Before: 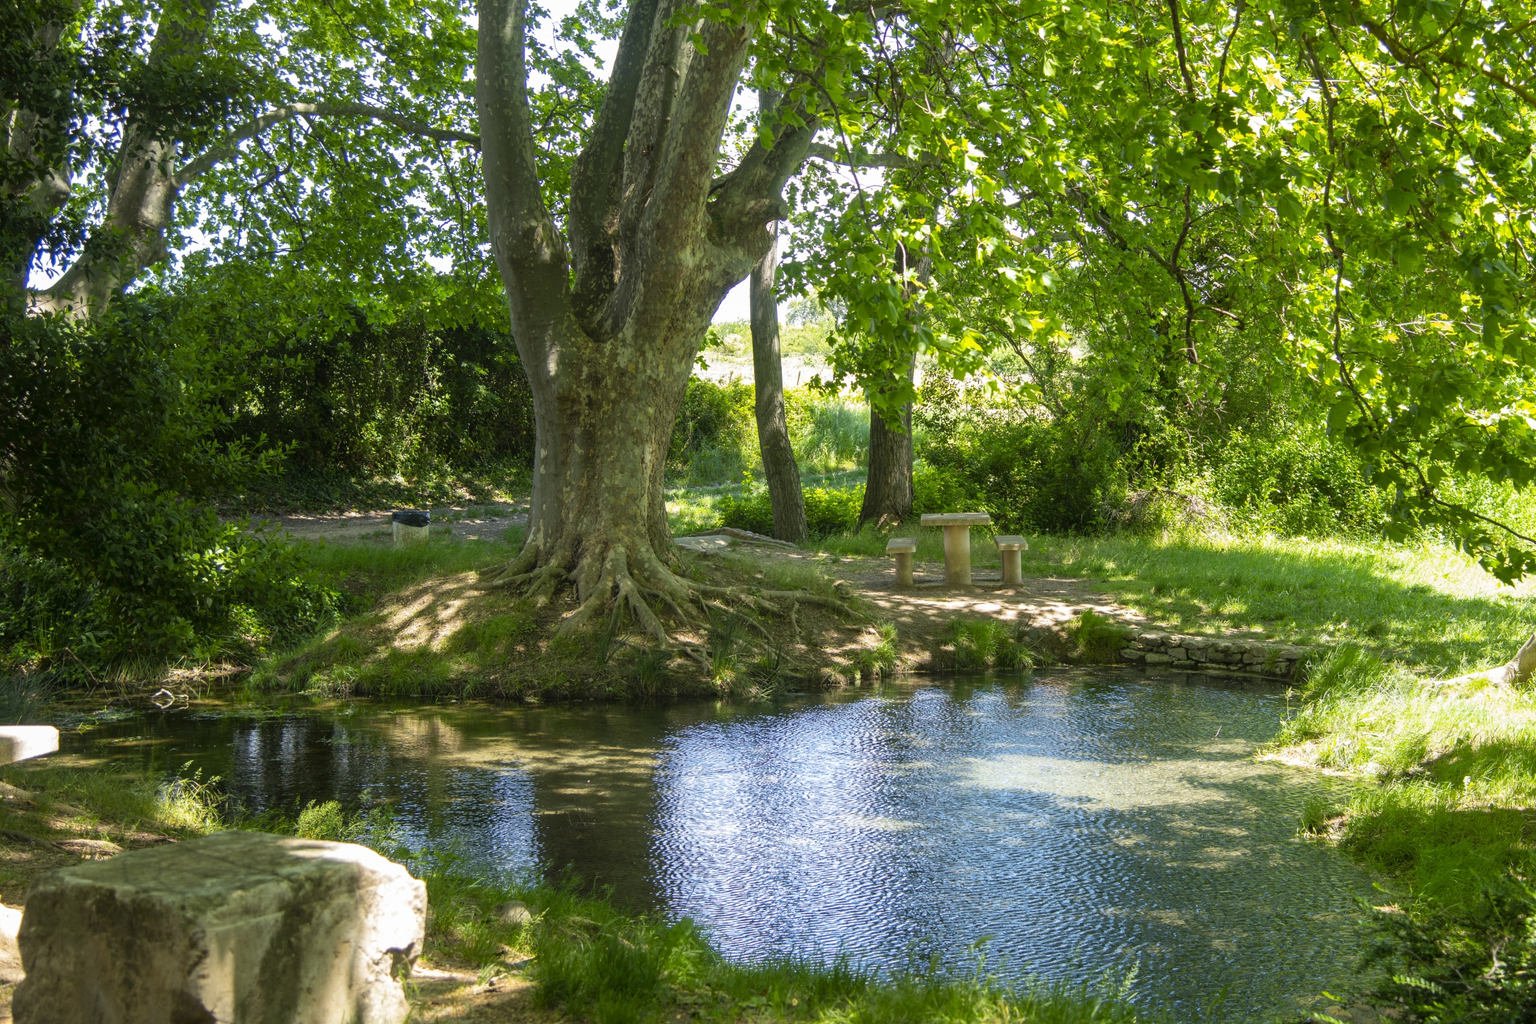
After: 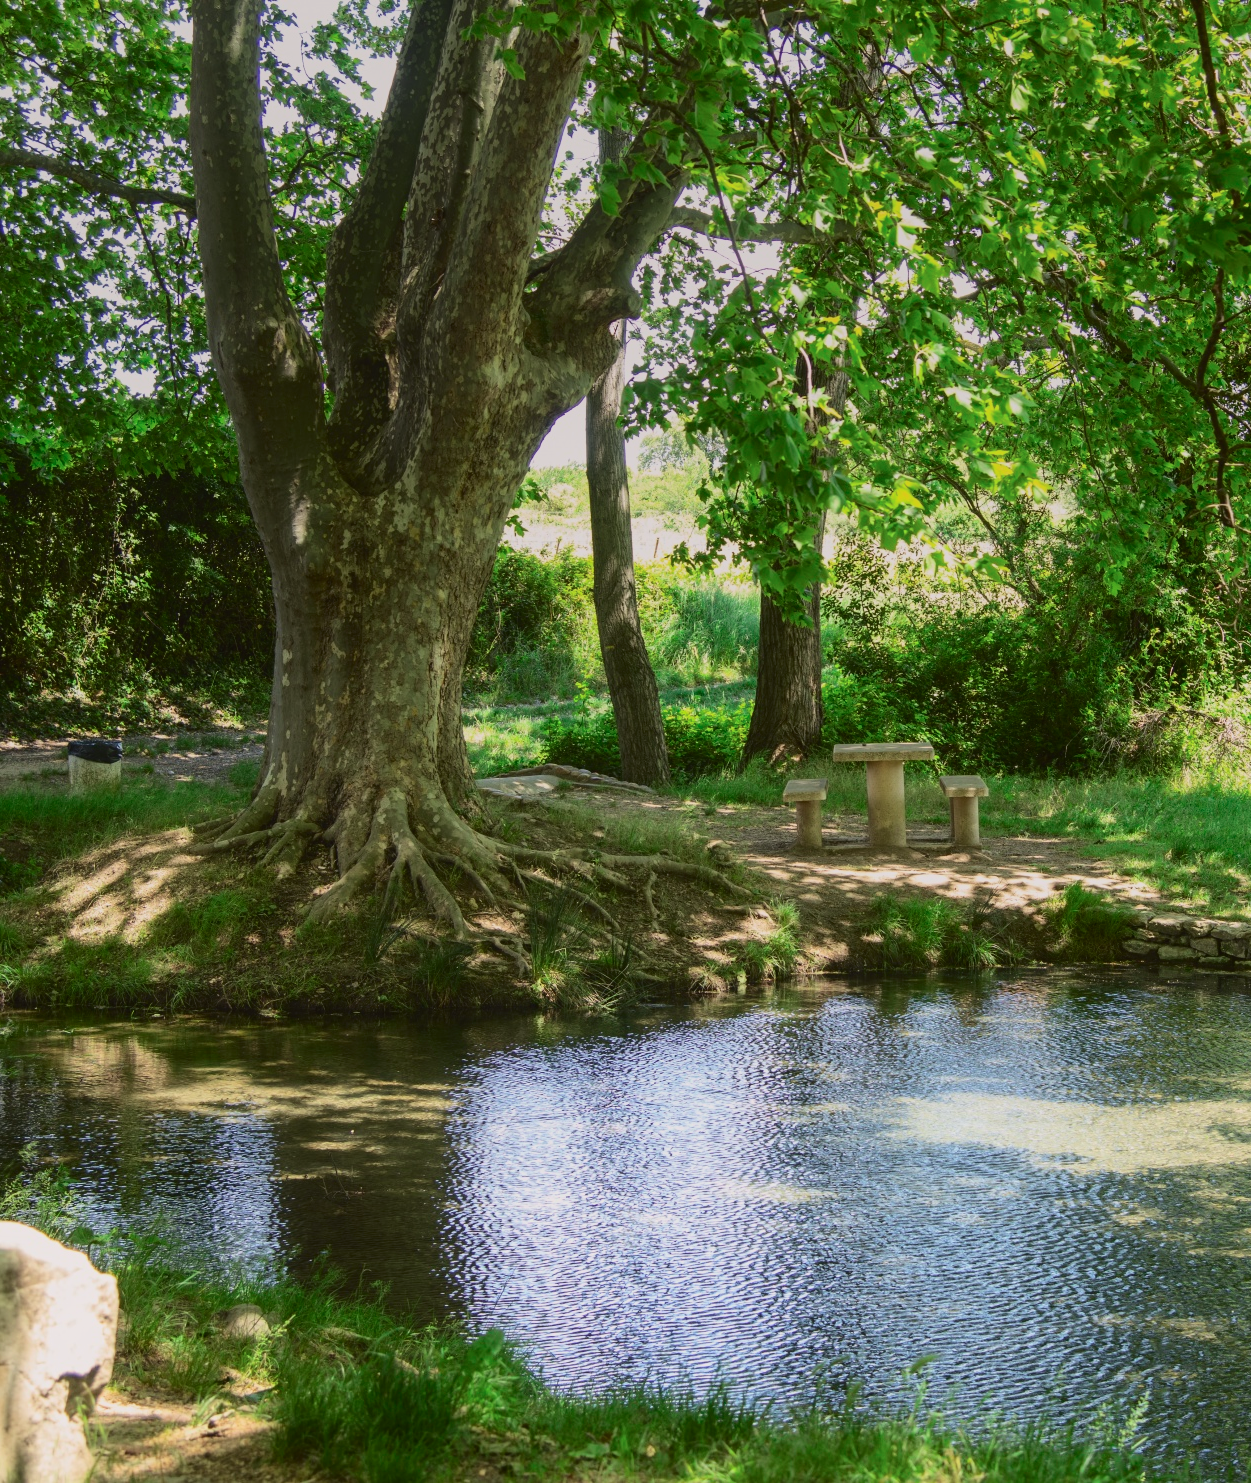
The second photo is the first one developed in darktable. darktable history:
graduated density: on, module defaults
crop and rotate: left 22.516%, right 21.234%
contrast equalizer: y [[0.5, 0.5, 0.478, 0.5, 0.5, 0.5], [0.5 ×6], [0.5 ×6], [0 ×6], [0 ×6]]
tone curve: curves: ch0 [(0, 0.019) (0.204, 0.162) (0.491, 0.519) (0.748, 0.765) (1, 0.919)]; ch1 [(0, 0) (0.201, 0.113) (0.372, 0.282) (0.443, 0.434) (0.496, 0.504) (0.566, 0.585) (0.761, 0.803) (1, 1)]; ch2 [(0, 0) (0.434, 0.447) (0.483, 0.487) (0.555, 0.563) (0.697, 0.68) (1, 1)], color space Lab, independent channels, preserve colors none
